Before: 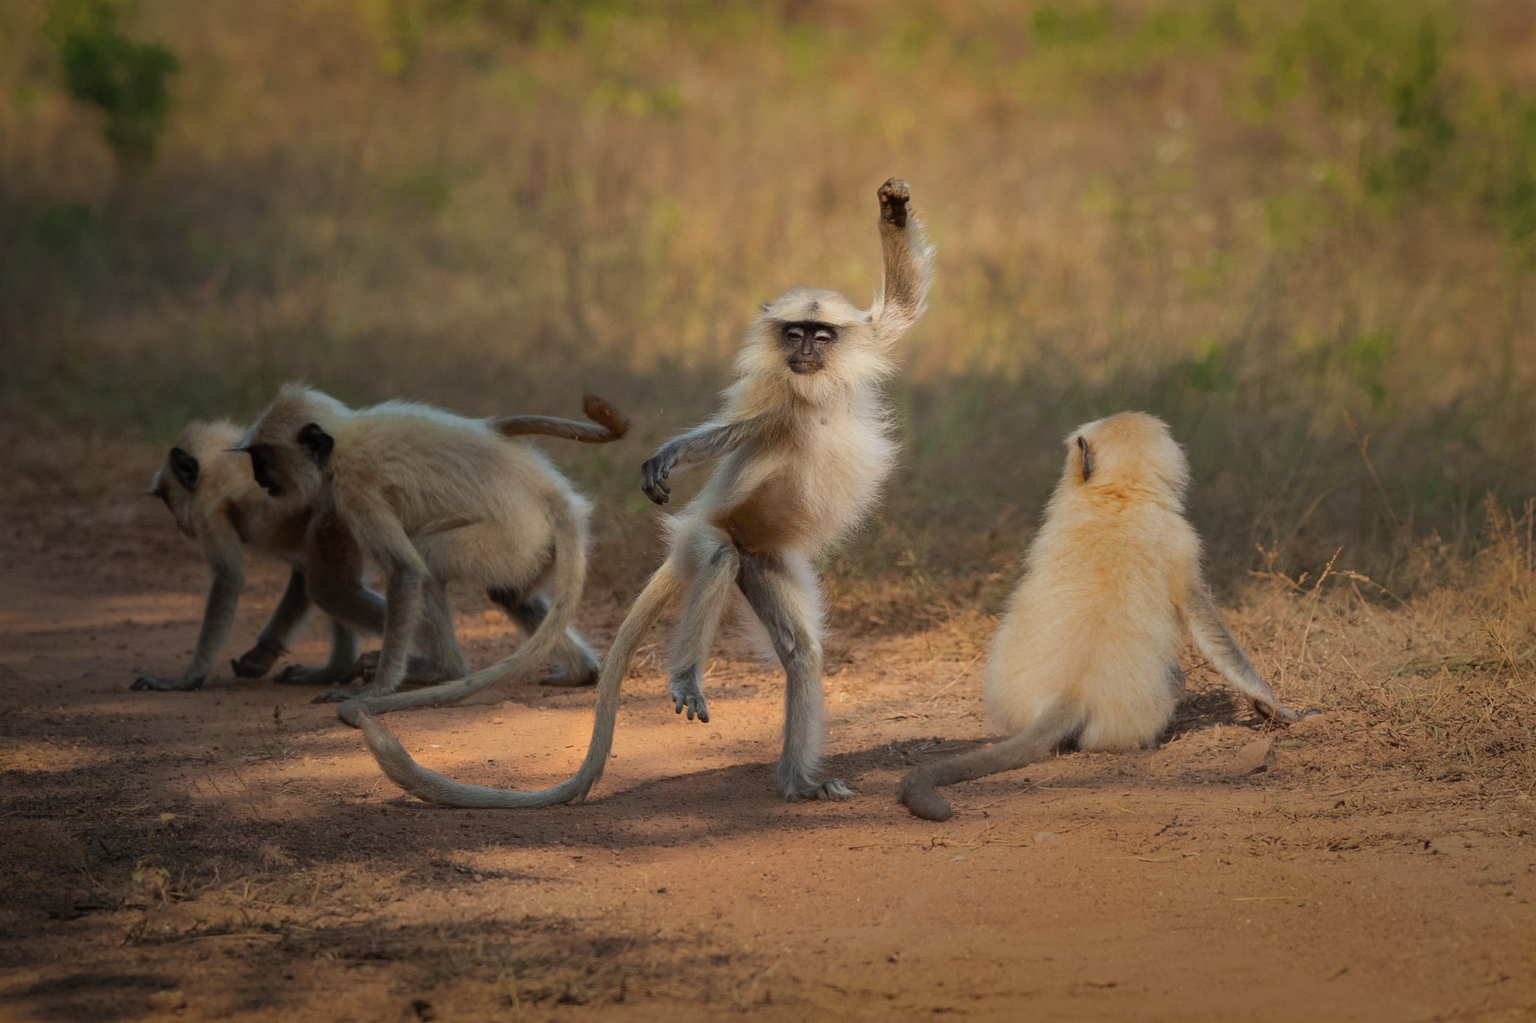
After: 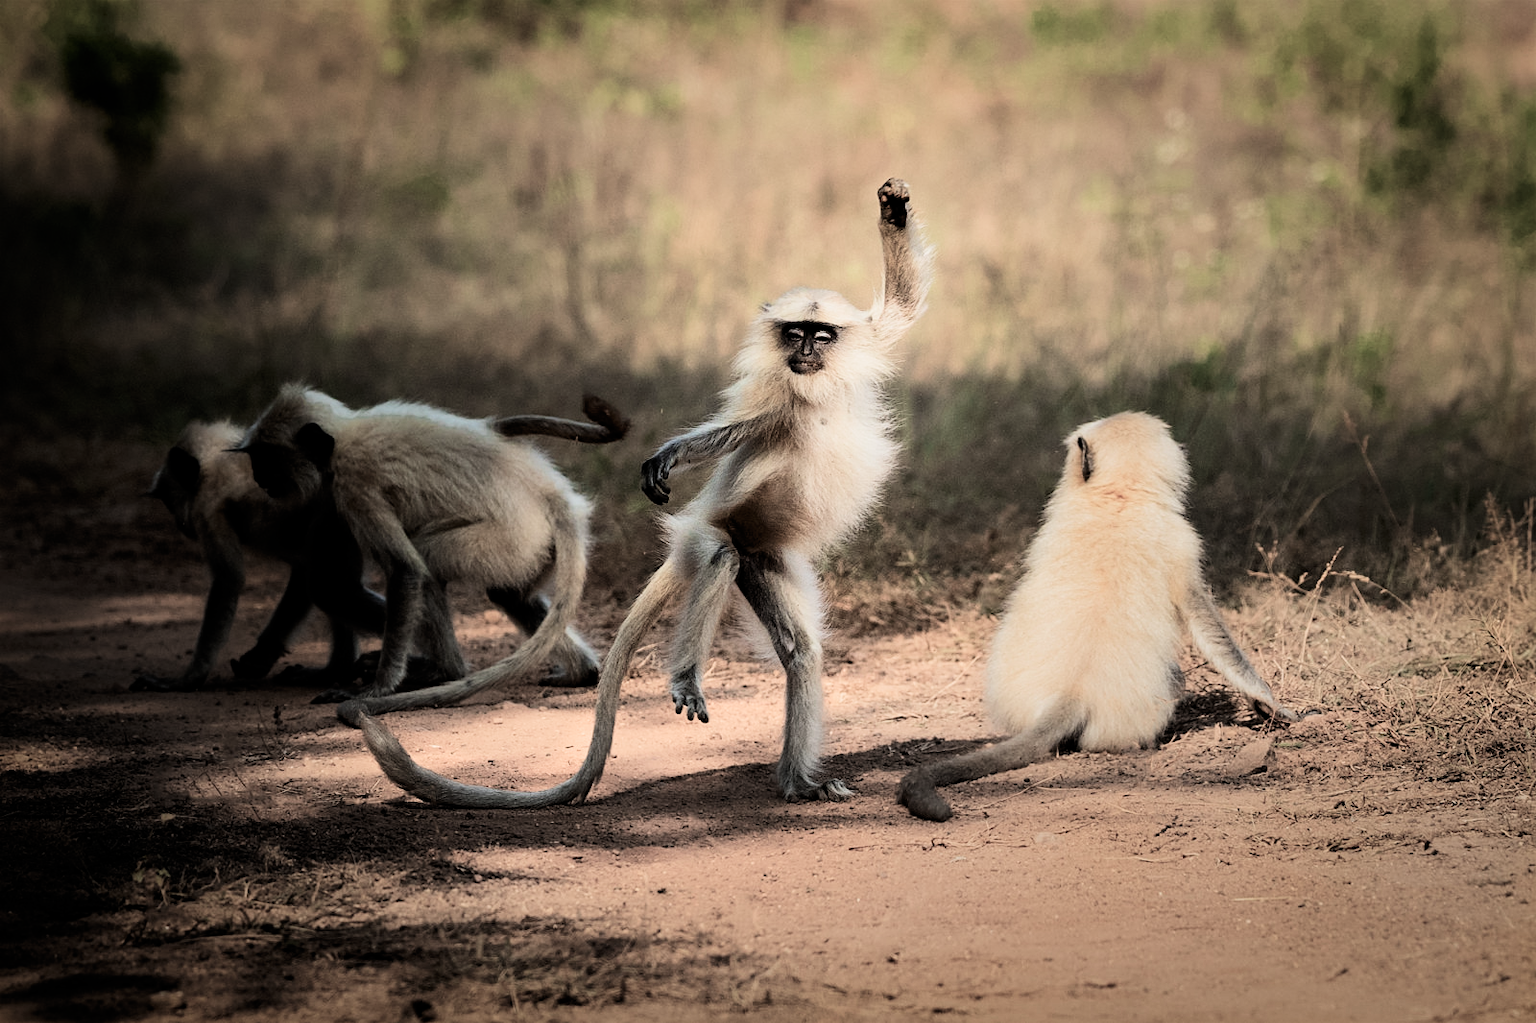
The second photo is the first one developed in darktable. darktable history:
sharpen: amount 0.217
tone equalizer: -8 EV -0.748 EV, -7 EV -0.729 EV, -6 EV -0.562 EV, -5 EV -0.397 EV, -3 EV 0.365 EV, -2 EV 0.6 EV, -1 EV 0.689 EV, +0 EV 0.759 EV, mask exposure compensation -0.503 EV
contrast brightness saturation: contrast 0.176, saturation 0.3
filmic rgb: black relative exposure -5.12 EV, white relative exposure 3.99 EV, hardness 2.9, contrast 1.407, highlights saturation mix -20.48%, color science v4 (2020)
